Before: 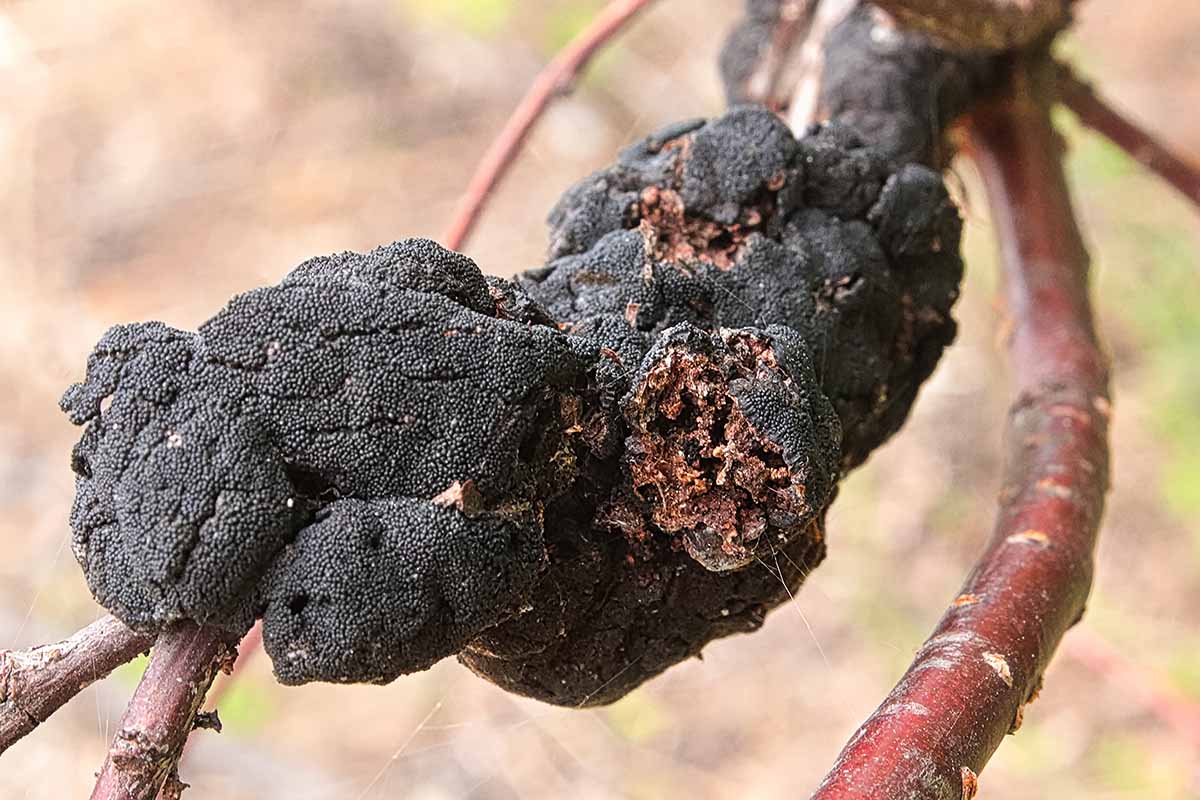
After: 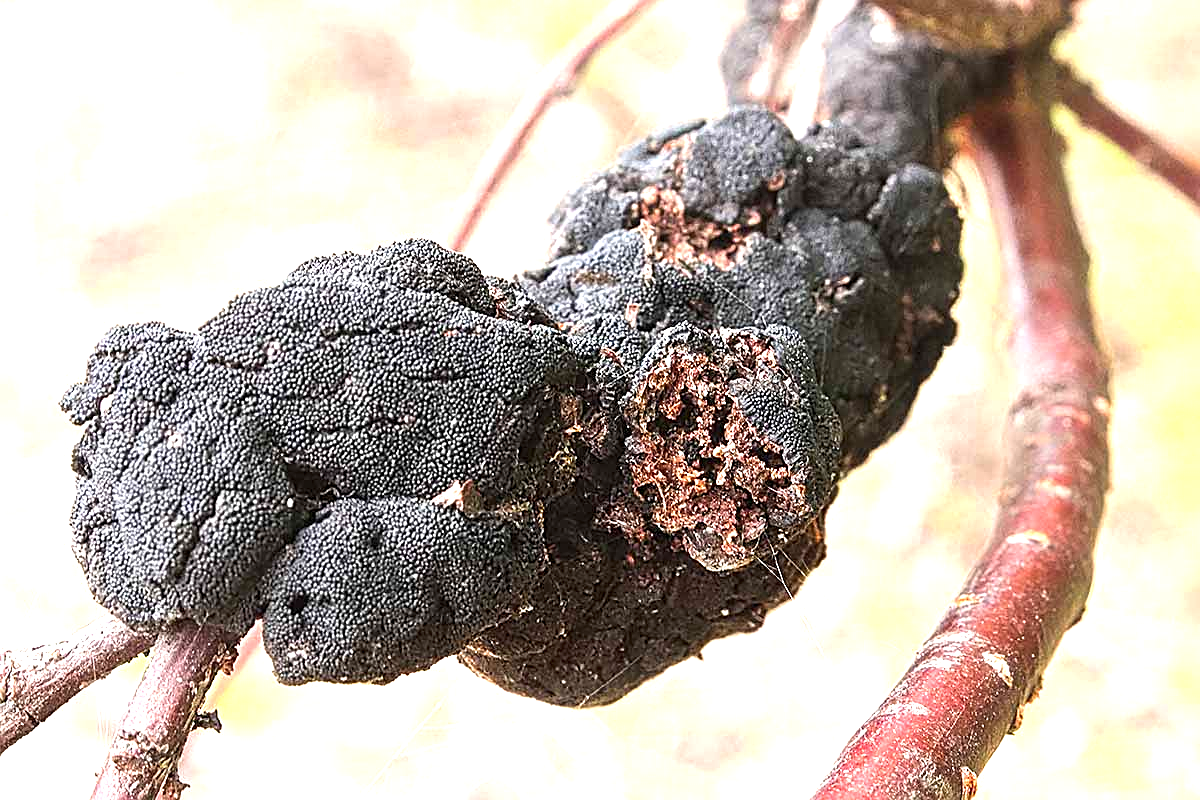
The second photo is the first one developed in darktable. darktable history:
exposure: exposure 1.069 EV, compensate exposure bias true, compensate highlight preservation false
color correction: highlights a* -0.309, highlights b* -0.103
sharpen: on, module defaults
